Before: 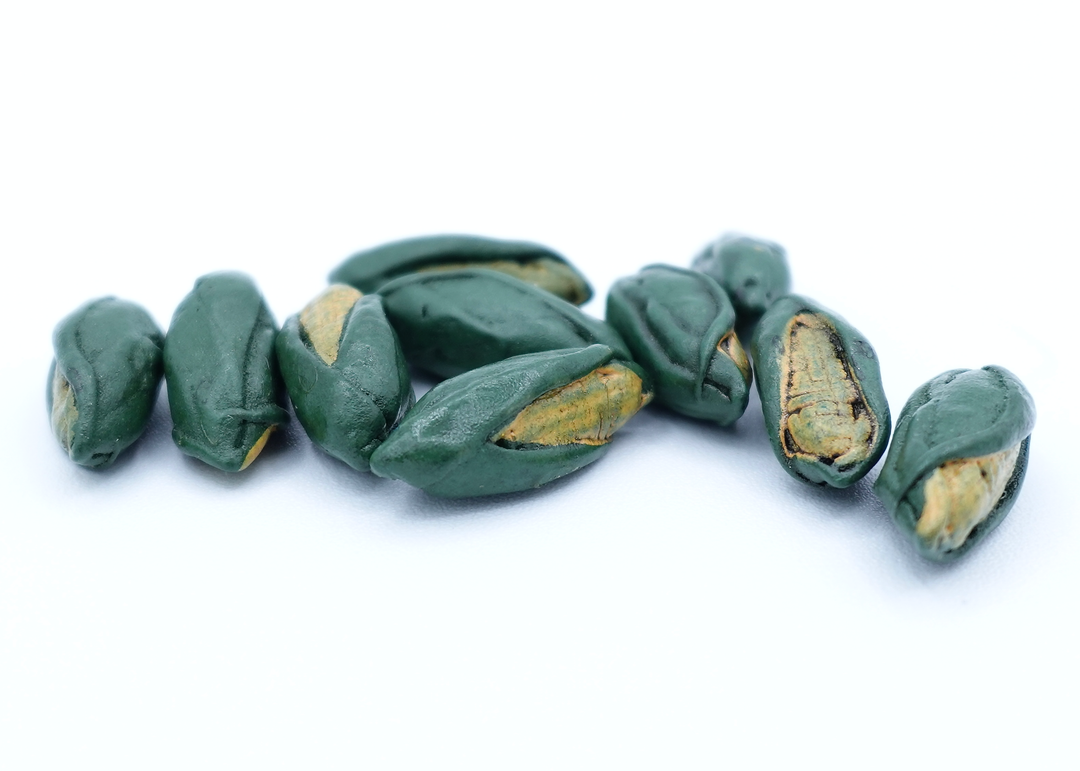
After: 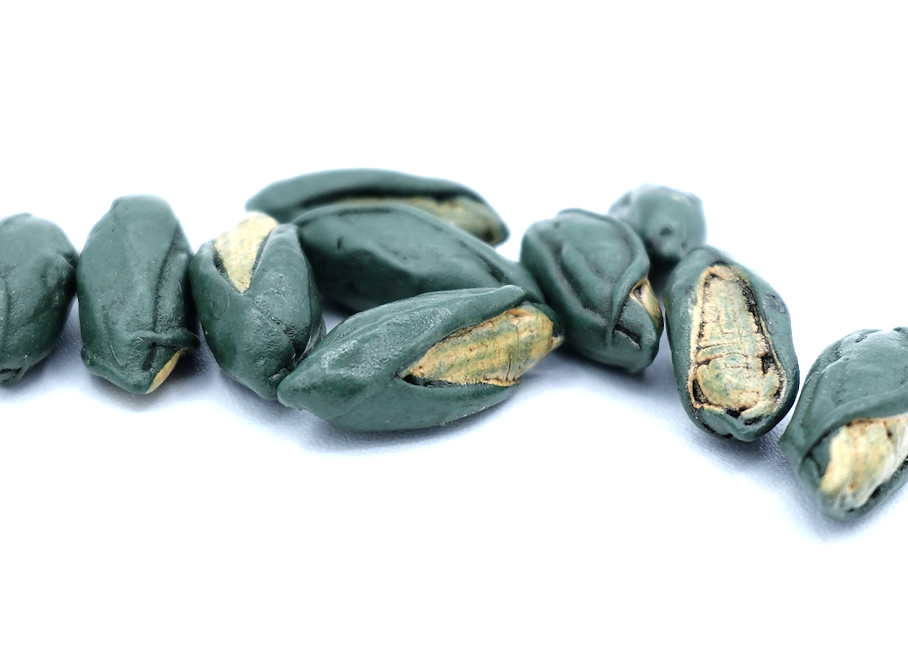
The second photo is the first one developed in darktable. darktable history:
color zones: curves: ch0 [(0, 0.5) (0.125, 0.4) (0.25, 0.5) (0.375, 0.4) (0.5, 0.4) (0.625, 0.35) (0.75, 0.35) (0.875, 0.5)]; ch1 [(0, 0.35) (0.125, 0.45) (0.25, 0.35) (0.375, 0.35) (0.5, 0.35) (0.625, 0.35) (0.75, 0.45) (0.875, 0.35)]; ch2 [(0, 0.6) (0.125, 0.5) (0.25, 0.5) (0.375, 0.6) (0.5, 0.6) (0.625, 0.5) (0.75, 0.5) (0.875, 0.5)]
tone equalizer: -8 EV -0.746 EV, -7 EV -0.707 EV, -6 EV -0.615 EV, -5 EV -0.368 EV, -3 EV 0.365 EV, -2 EV 0.6 EV, -1 EV 0.675 EV, +0 EV 0.734 EV
crop and rotate: angle -2.94°, left 5.336%, top 5.171%, right 4.645%, bottom 4.272%
local contrast: mode bilateral grid, contrast 14, coarseness 37, detail 105%, midtone range 0.2
